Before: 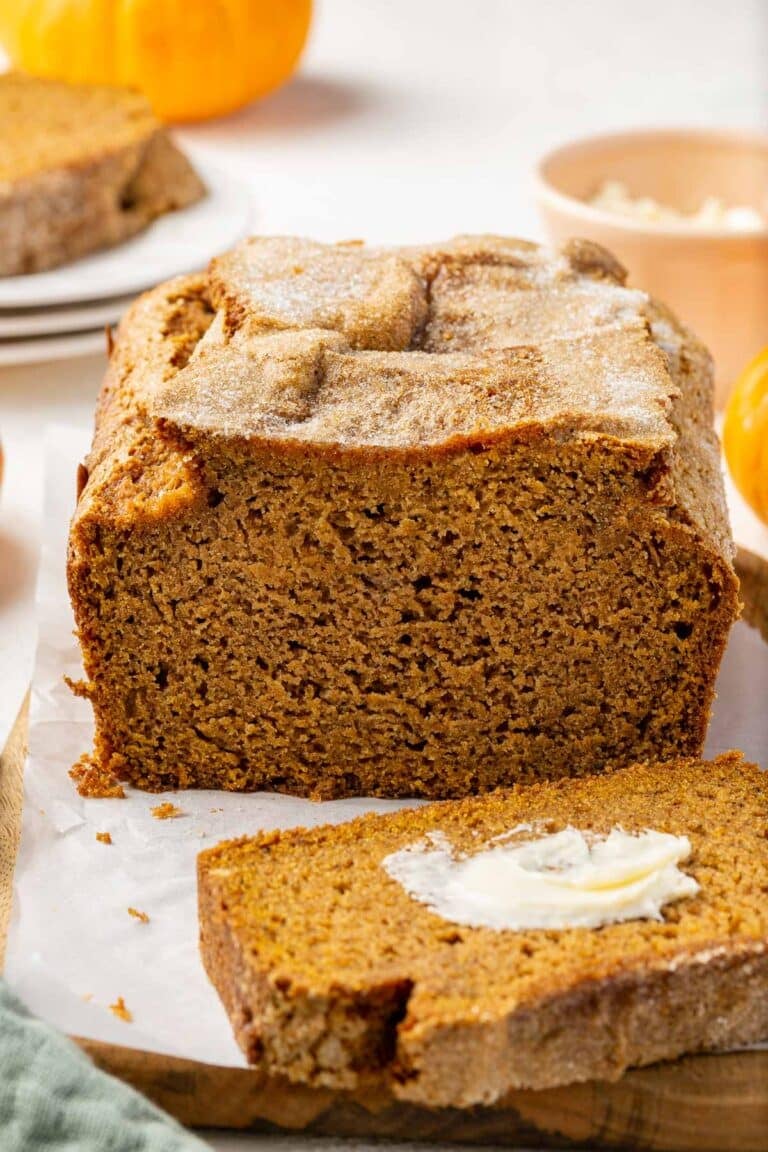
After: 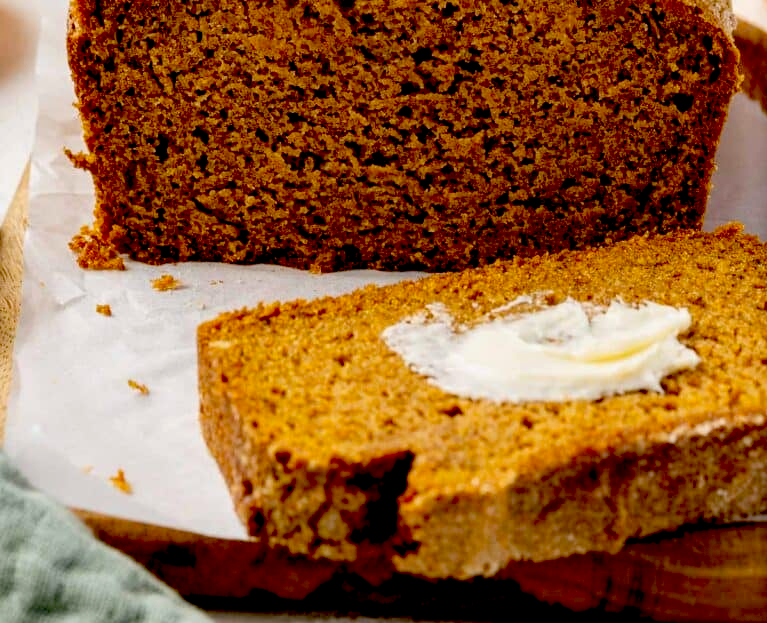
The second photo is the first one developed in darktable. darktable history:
crop and rotate: top 45.862%, right 0%
exposure: black level correction 0.055, exposure -0.032 EV, compensate exposure bias true, compensate highlight preservation false
